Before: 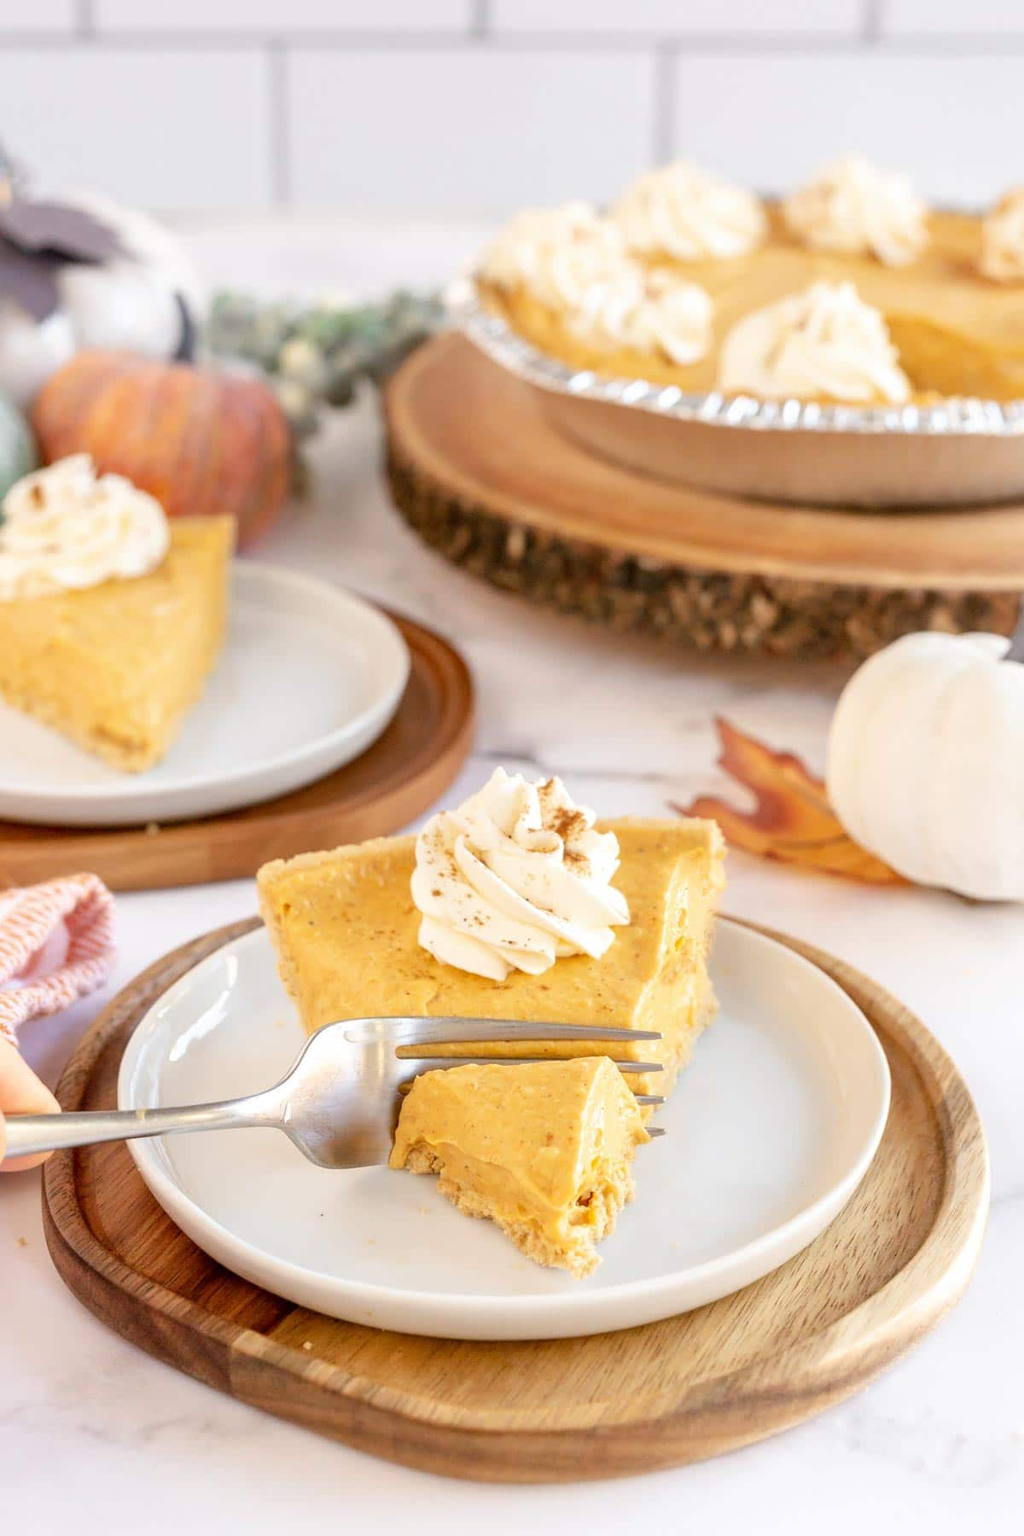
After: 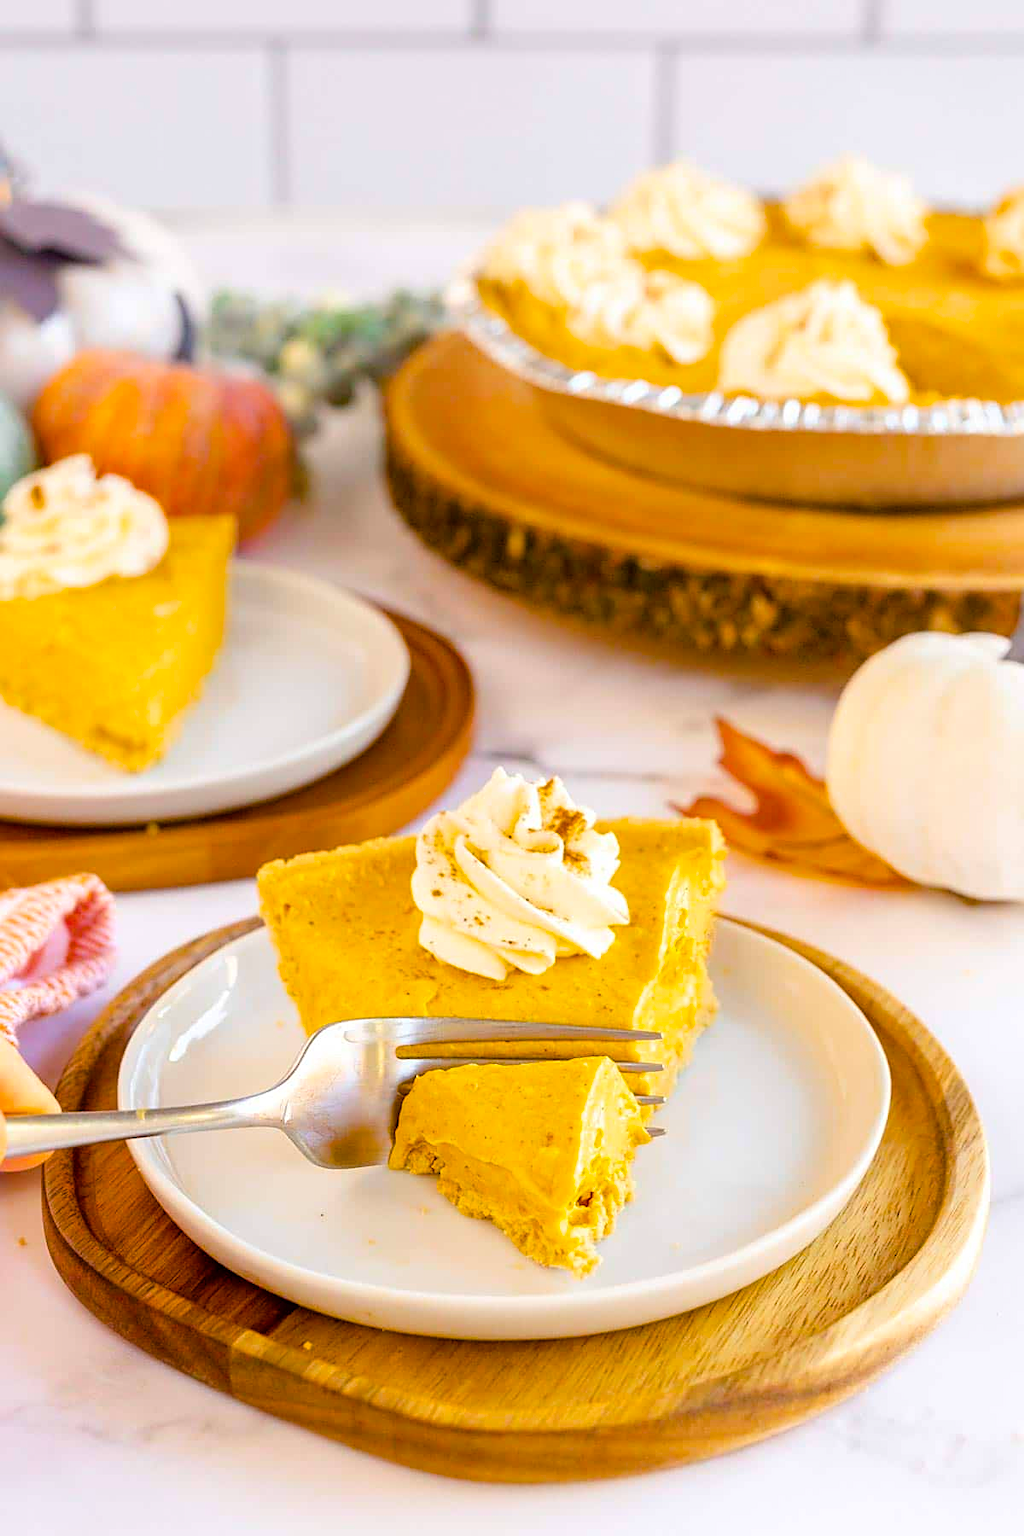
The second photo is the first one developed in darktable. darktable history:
color balance rgb: linear chroma grading › global chroma 25%, perceptual saturation grading › global saturation 50%
sharpen: on, module defaults
